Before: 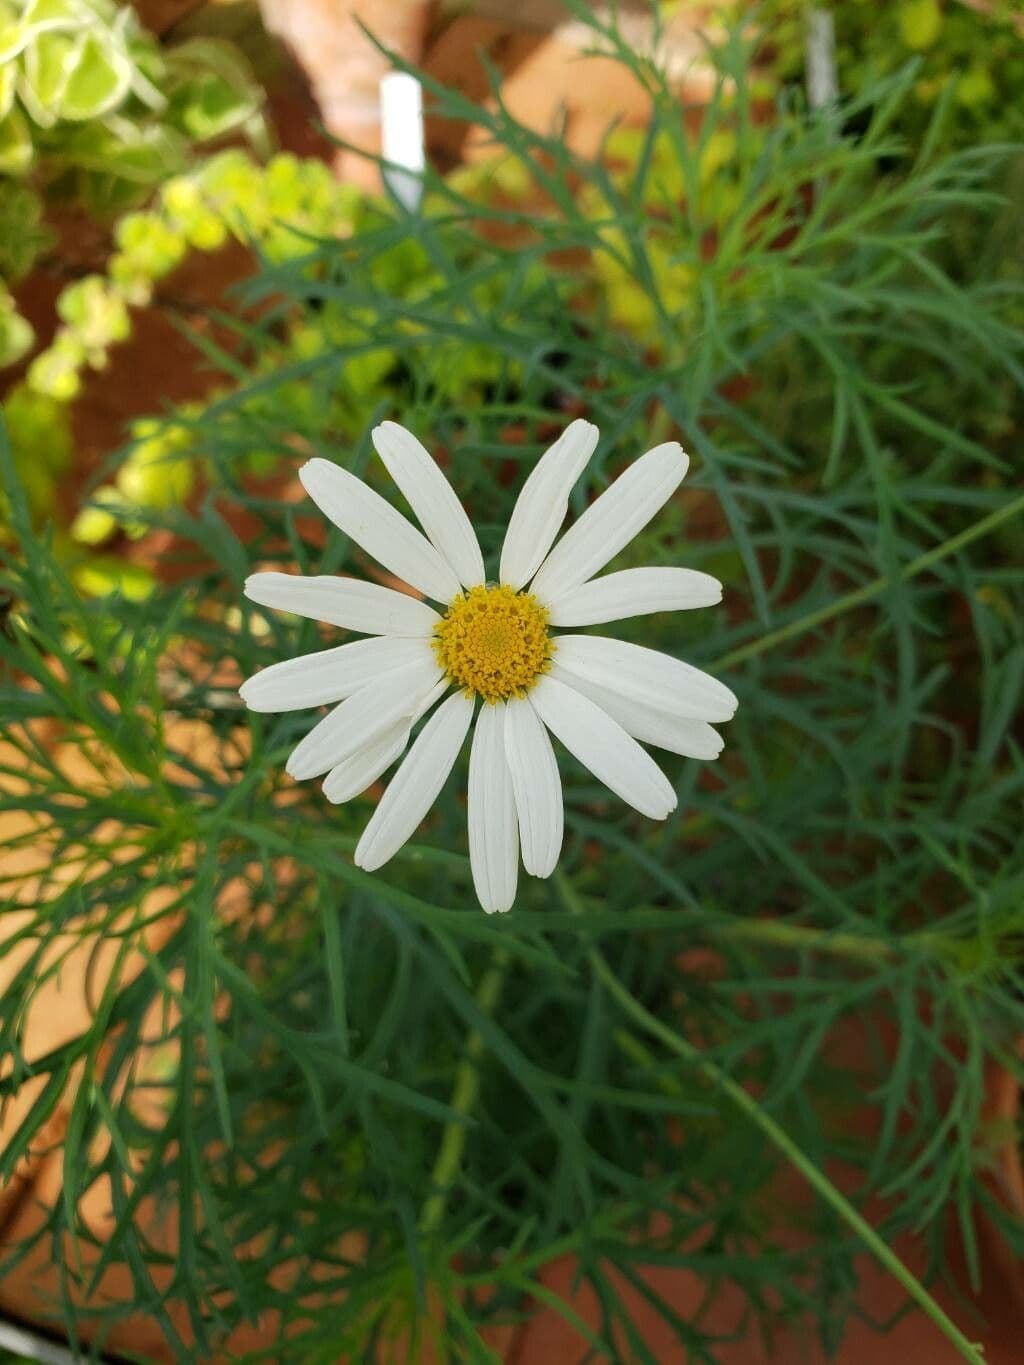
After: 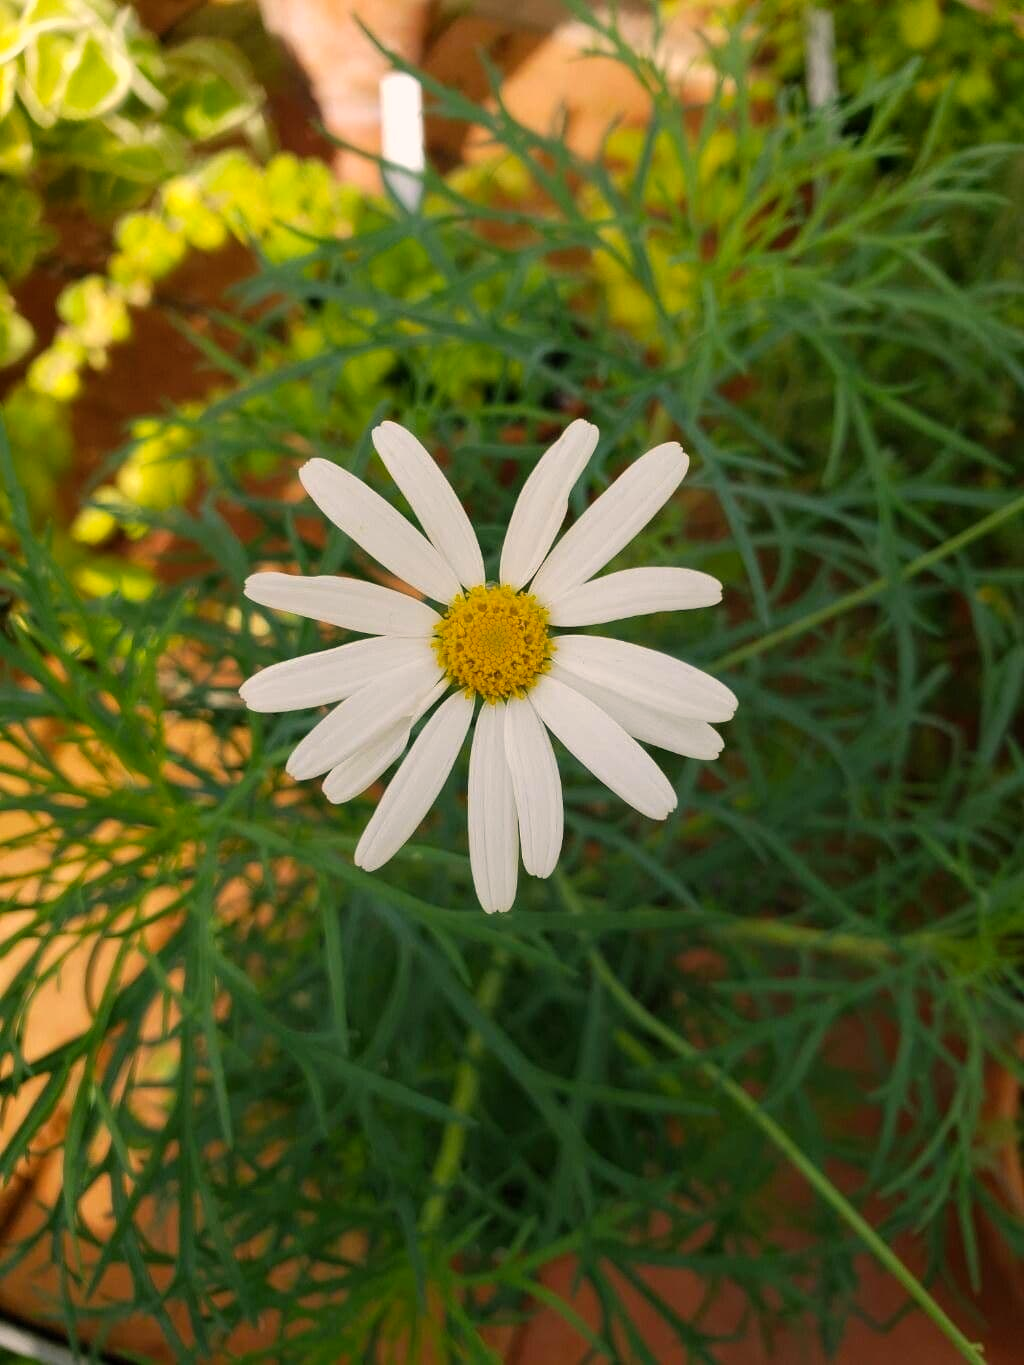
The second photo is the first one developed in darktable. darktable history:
color balance rgb: highlights gain › chroma 2.489%, highlights gain › hue 38.29°, perceptual saturation grading › global saturation 9.713%
